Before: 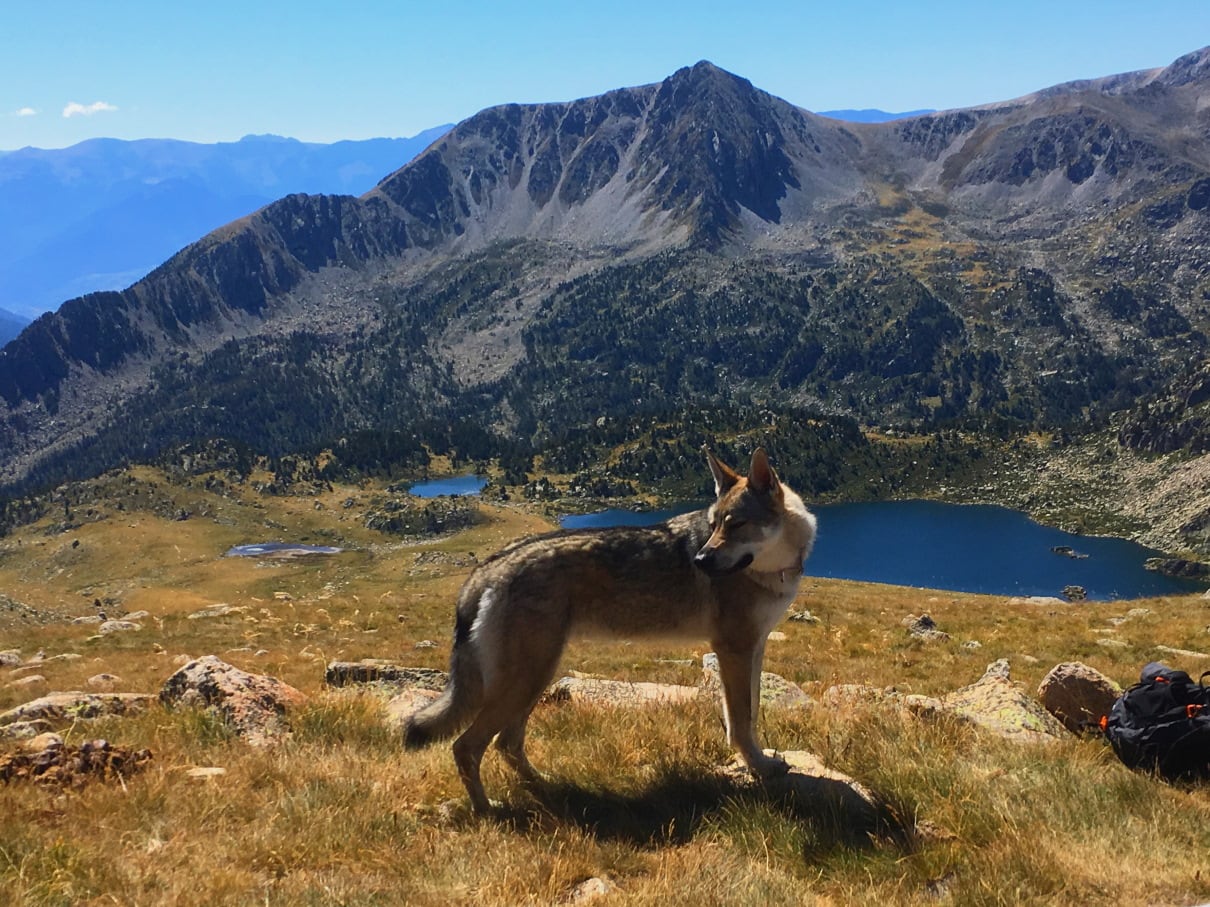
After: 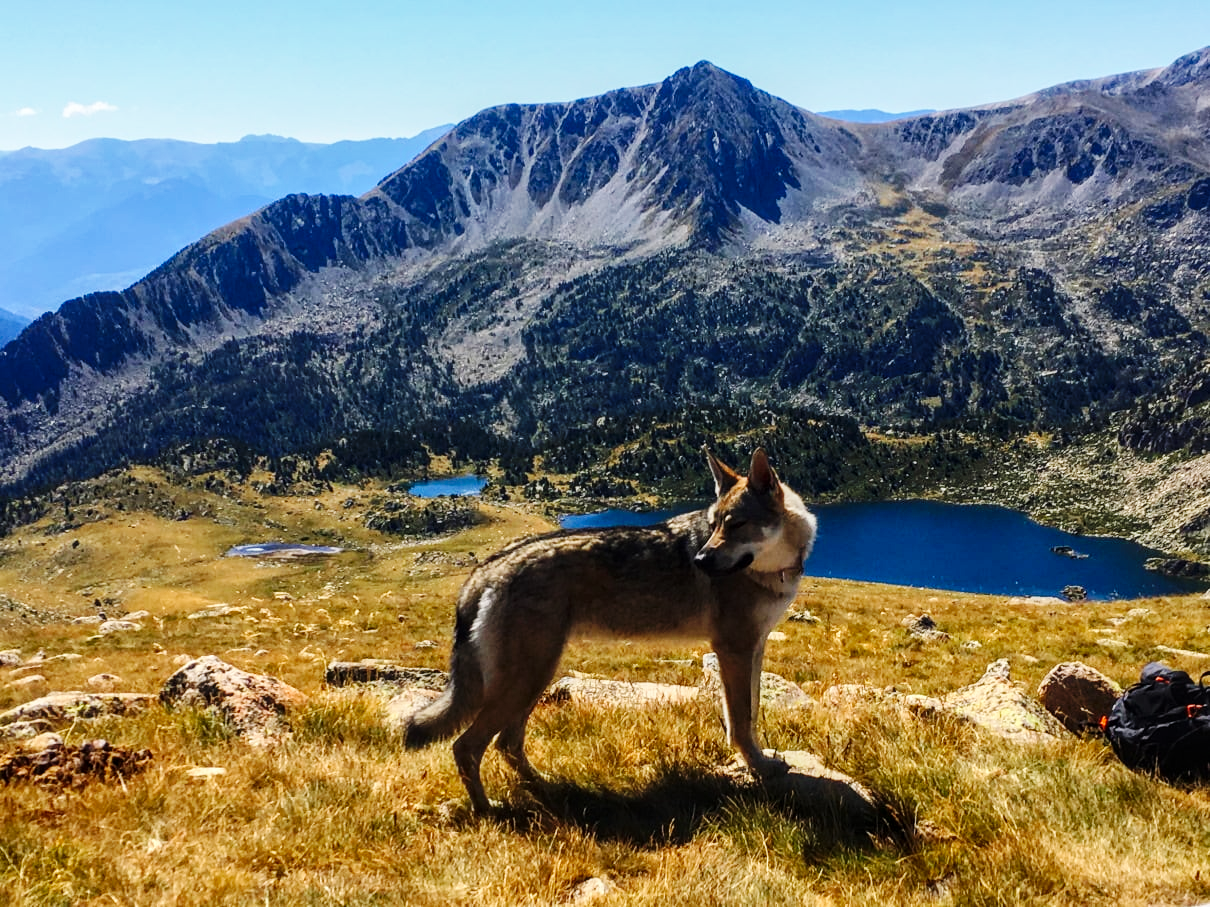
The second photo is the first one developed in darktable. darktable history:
local contrast: detail 130%
base curve: curves: ch0 [(0, 0) (0.036, 0.025) (0.121, 0.166) (0.206, 0.329) (0.605, 0.79) (1, 1)], preserve colors none
